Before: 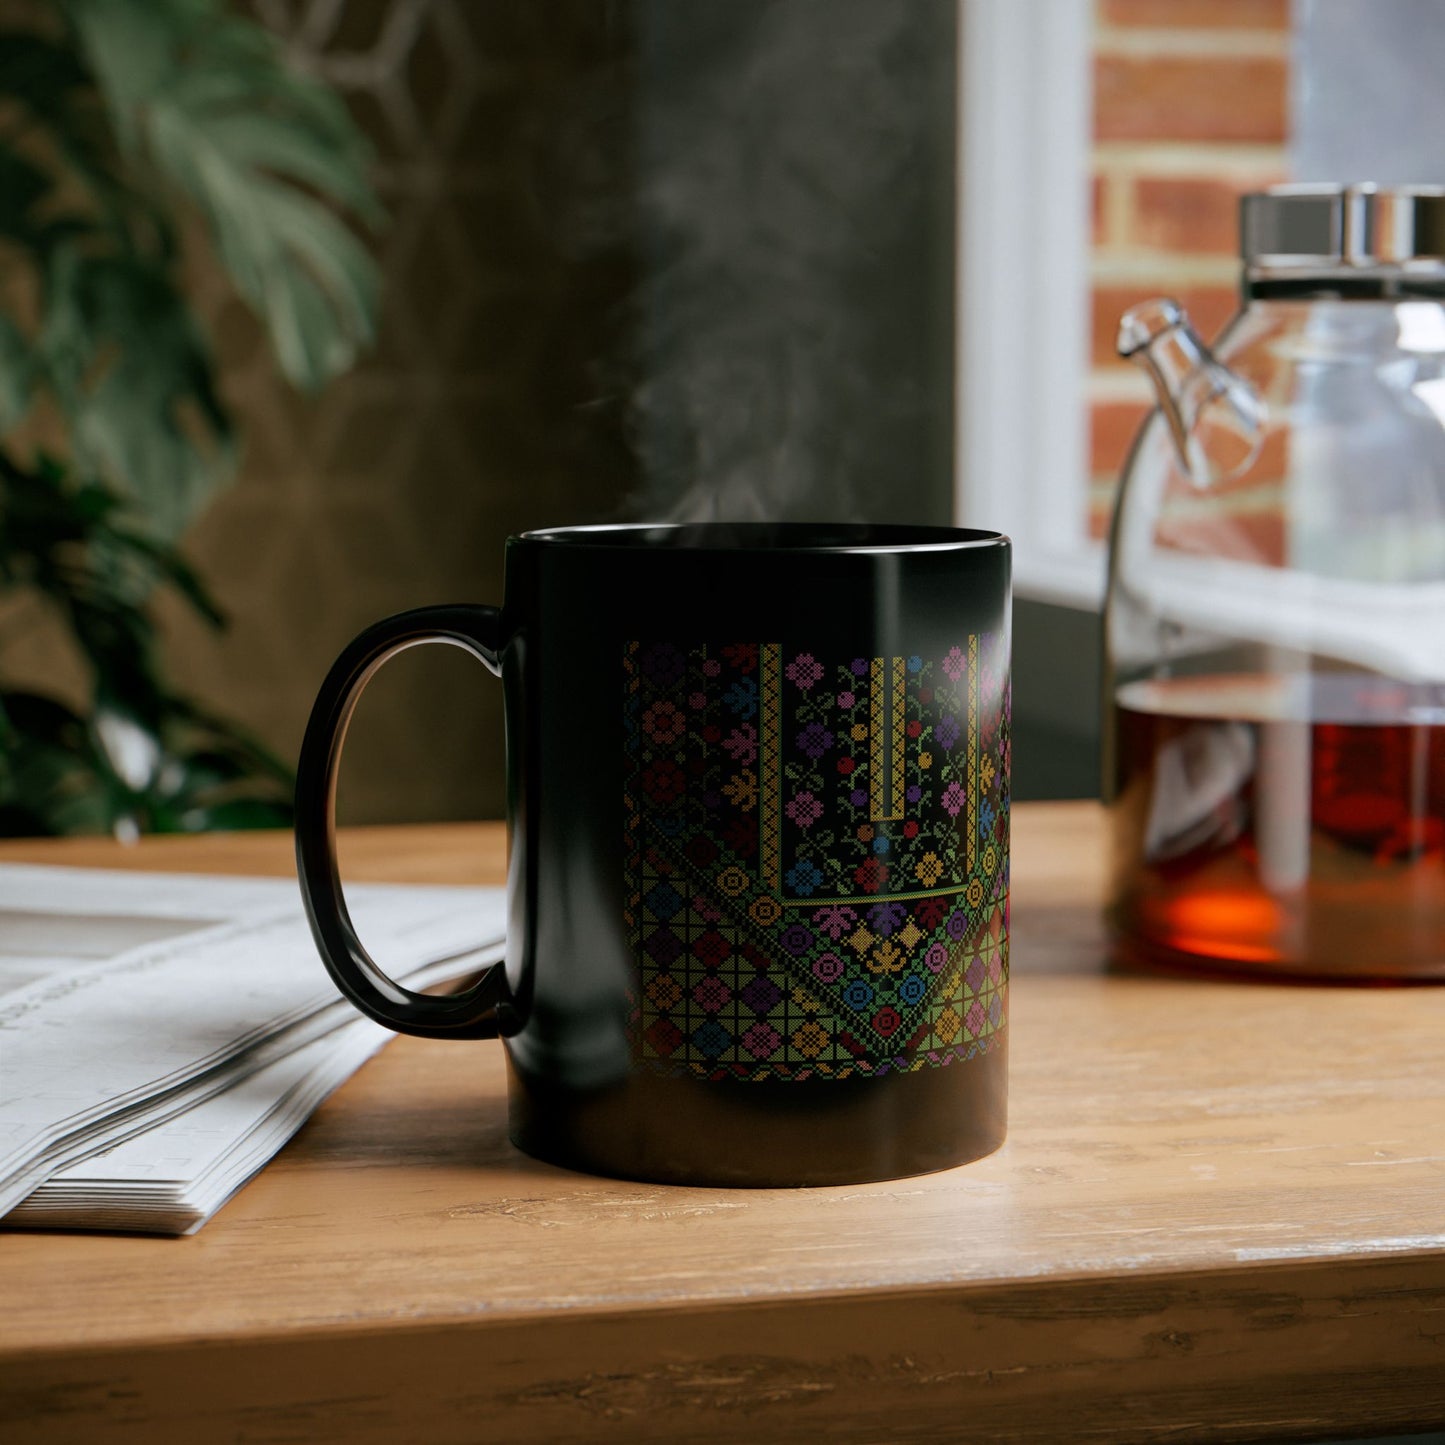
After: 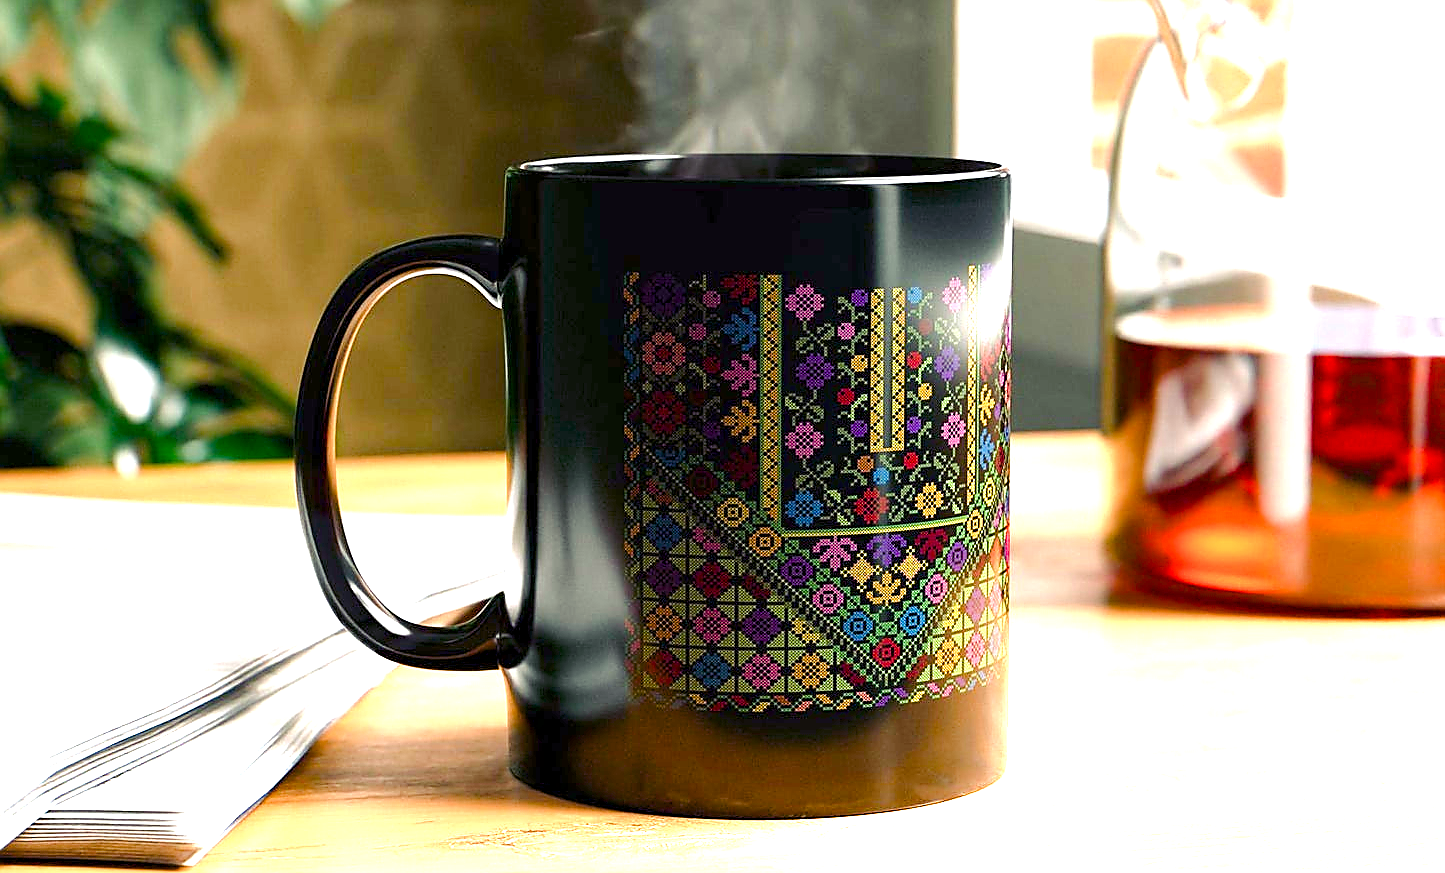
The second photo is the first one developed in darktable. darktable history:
exposure: exposure 2.217 EV
sharpen: radius 1.393, amount 1.255, threshold 0.785
crop and rotate: top 25.574%, bottom 13.966%
color balance rgb: shadows lift › luminance -21.714%, shadows lift › chroma 9.196%, shadows lift › hue 283.52°, perceptual saturation grading › global saturation 20%, perceptual saturation grading › highlights -25.421%, perceptual saturation grading › shadows 49.561%, perceptual brilliance grading › mid-tones 9.304%, perceptual brilliance grading › shadows 15.519%, global vibrance 18.389%
